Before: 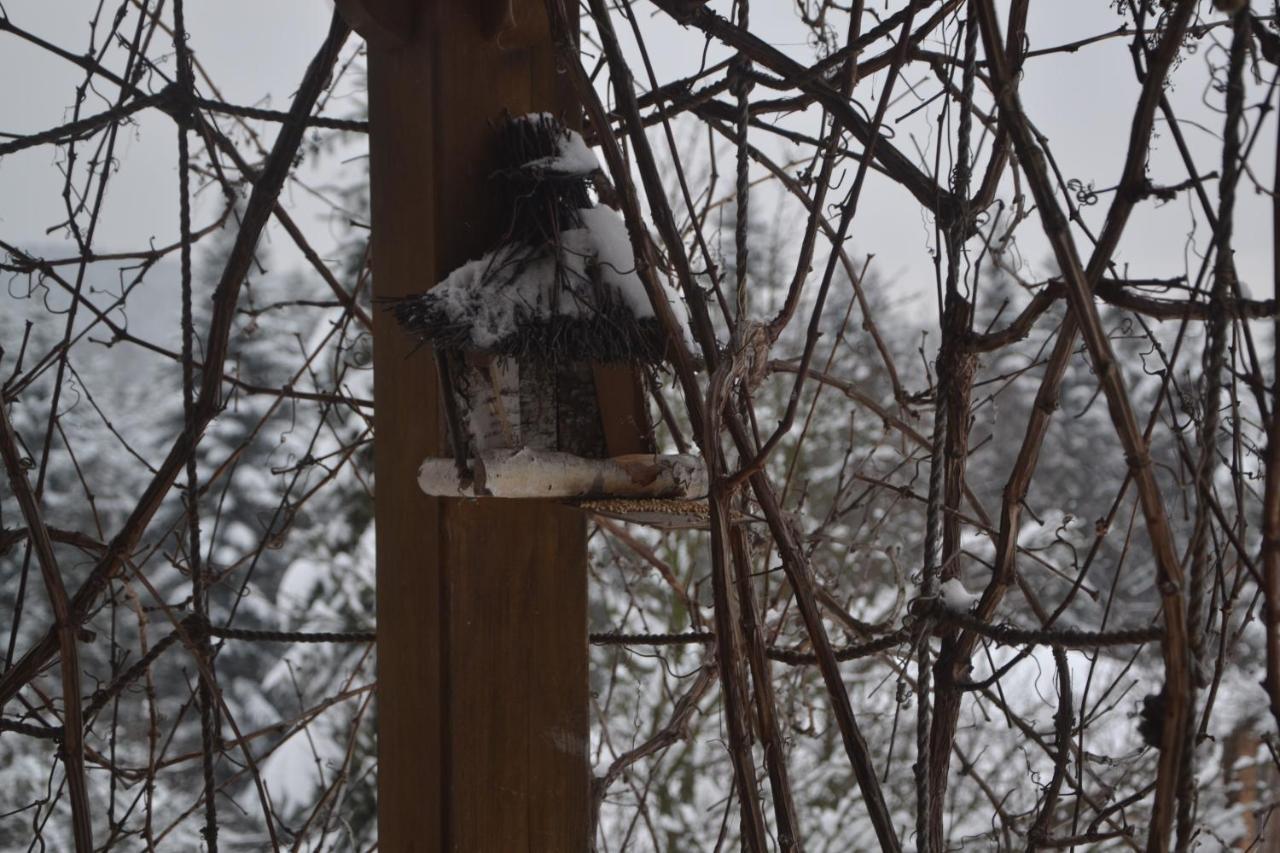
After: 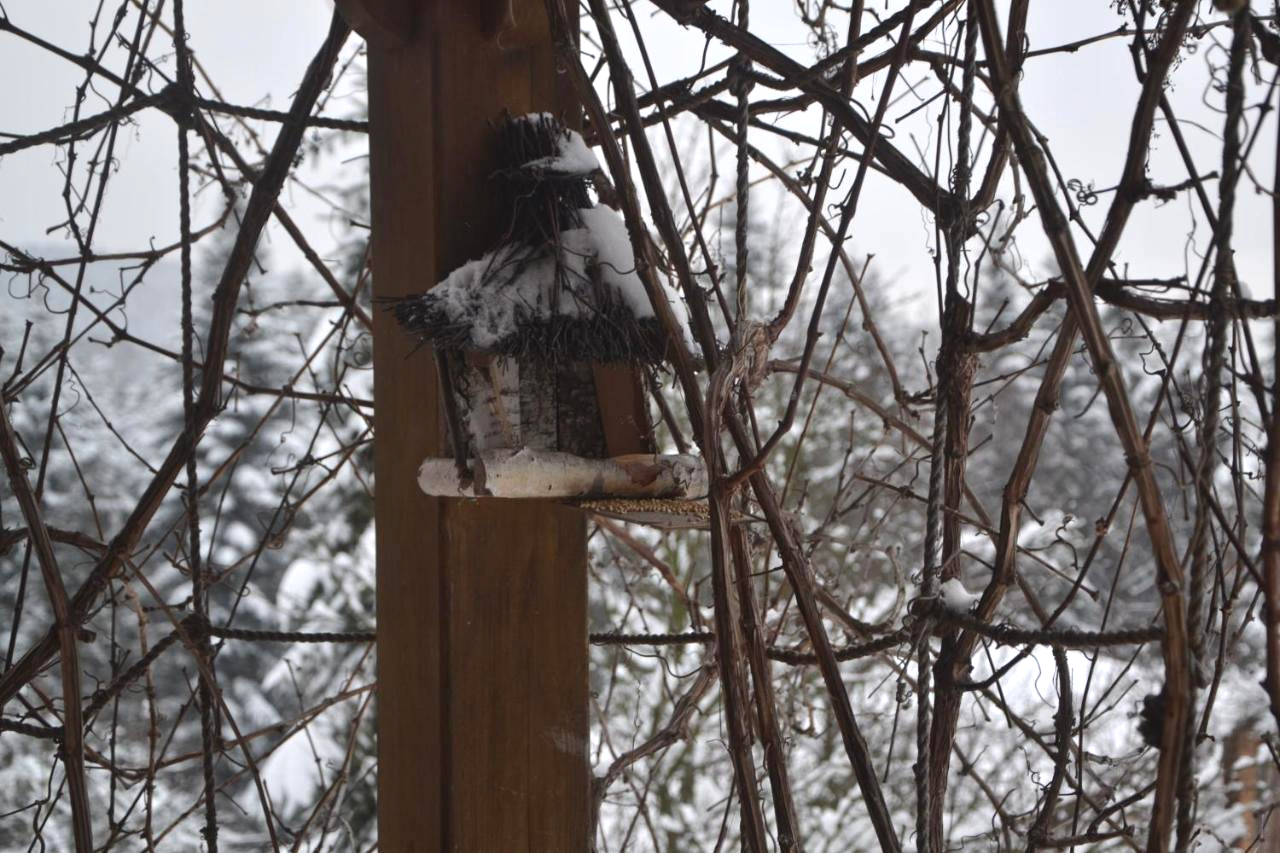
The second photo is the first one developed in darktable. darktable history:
exposure: exposure 0.607 EV, compensate highlight preservation false
